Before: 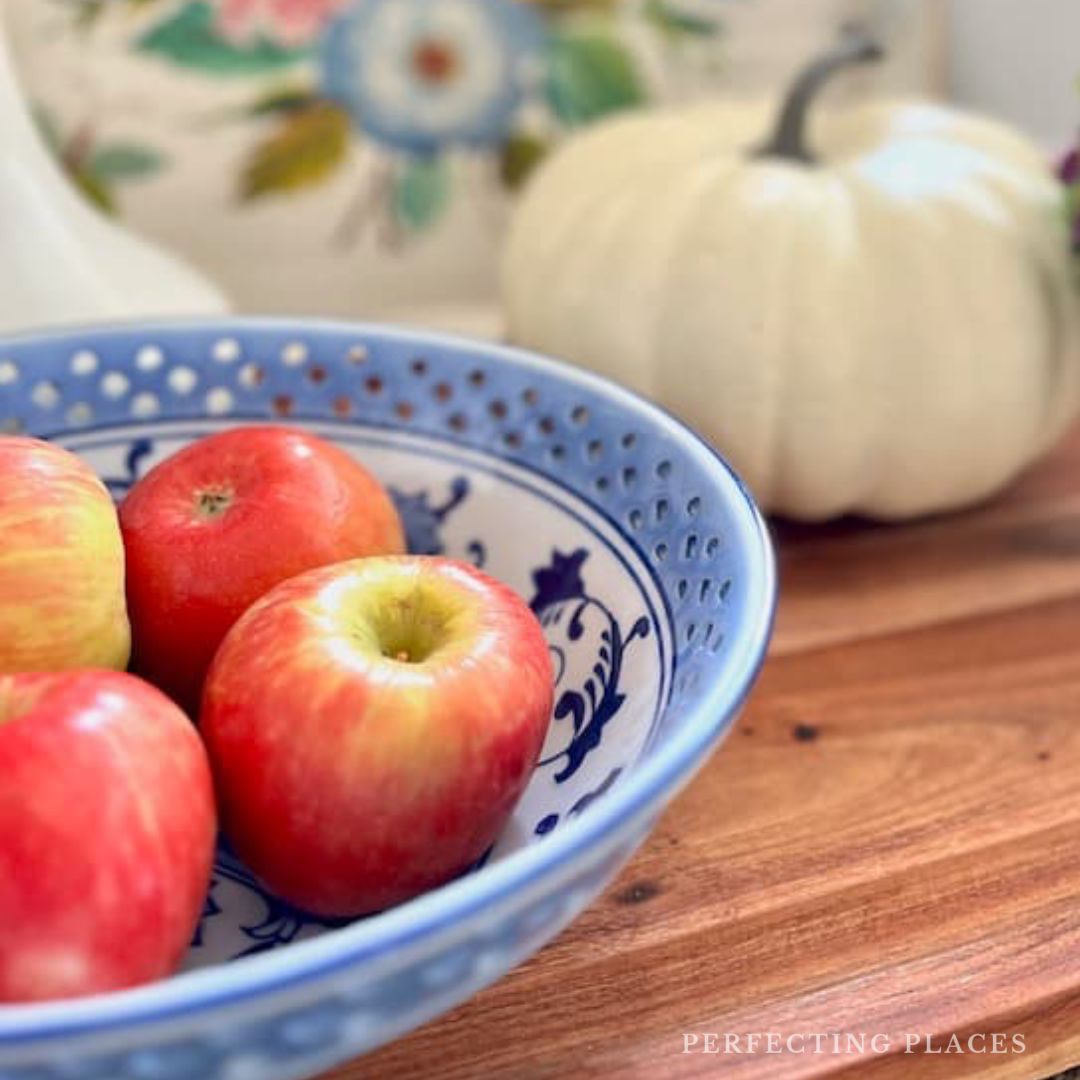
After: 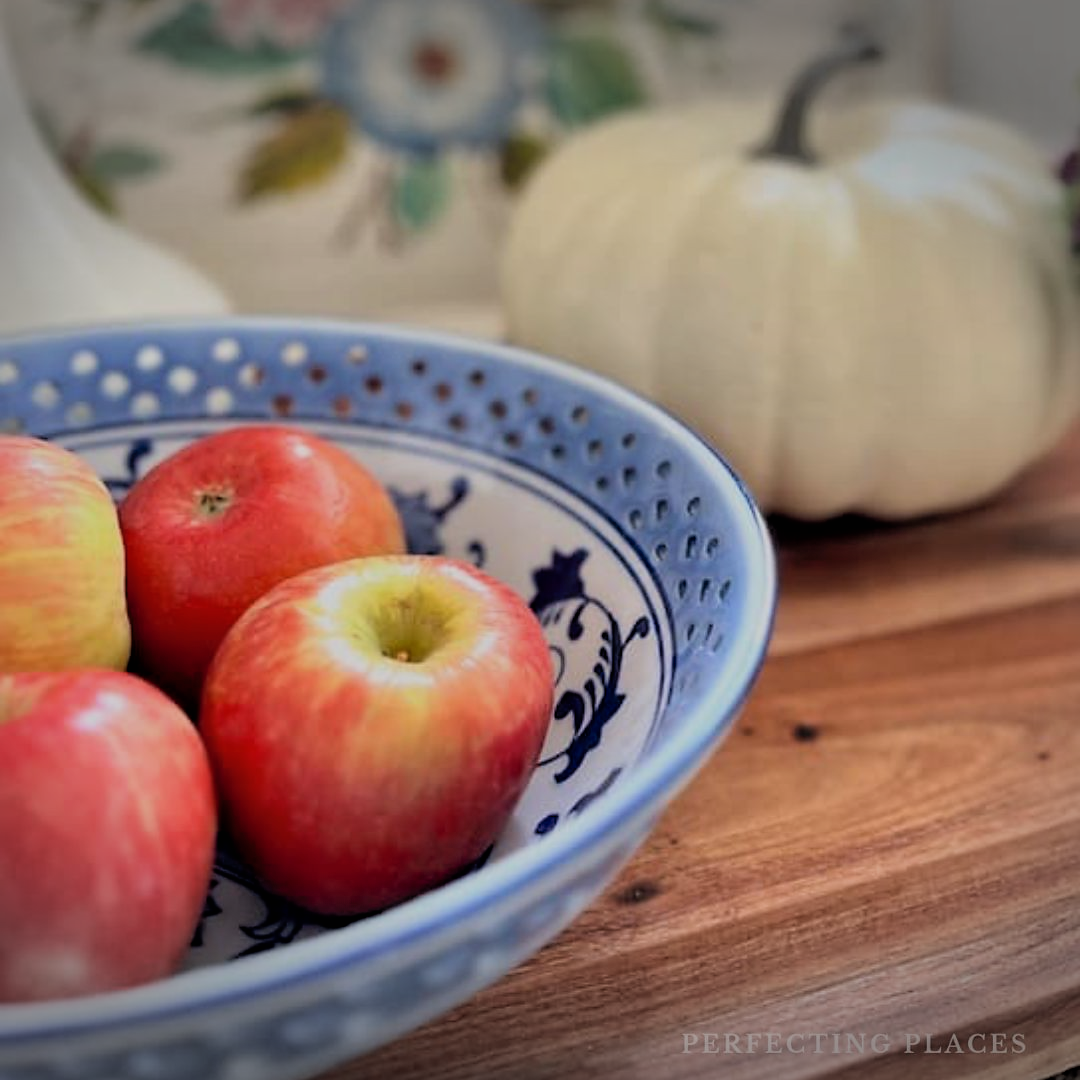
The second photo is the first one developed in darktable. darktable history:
exposure: exposure -0.375 EV, compensate highlight preservation false
filmic rgb: black relative exposure -5.02 EV, white relative exposure 3.2 EV, hardness 3.42, contrast 1.193, highlights saturation mix -29.81%
shadows and highlights: on, module defaults
vignetting: fall-off start 100.61%, width/height ratio 1.323, unbound false
sharpen: radius 1.542, amount 0.369, threshold 1.714
